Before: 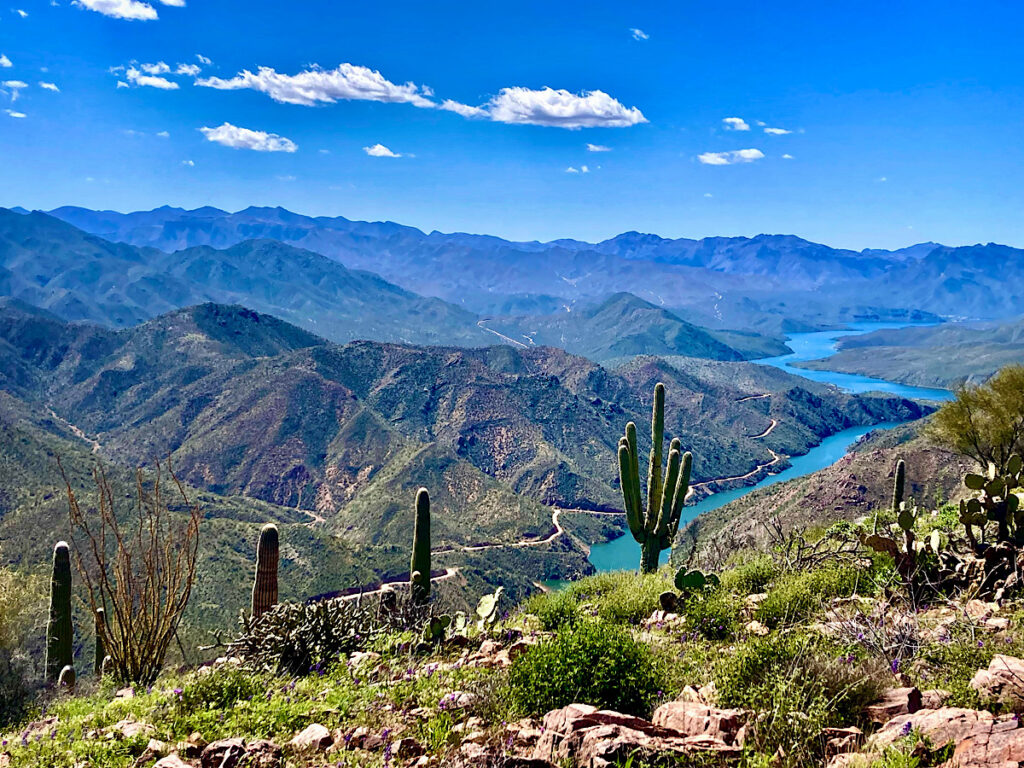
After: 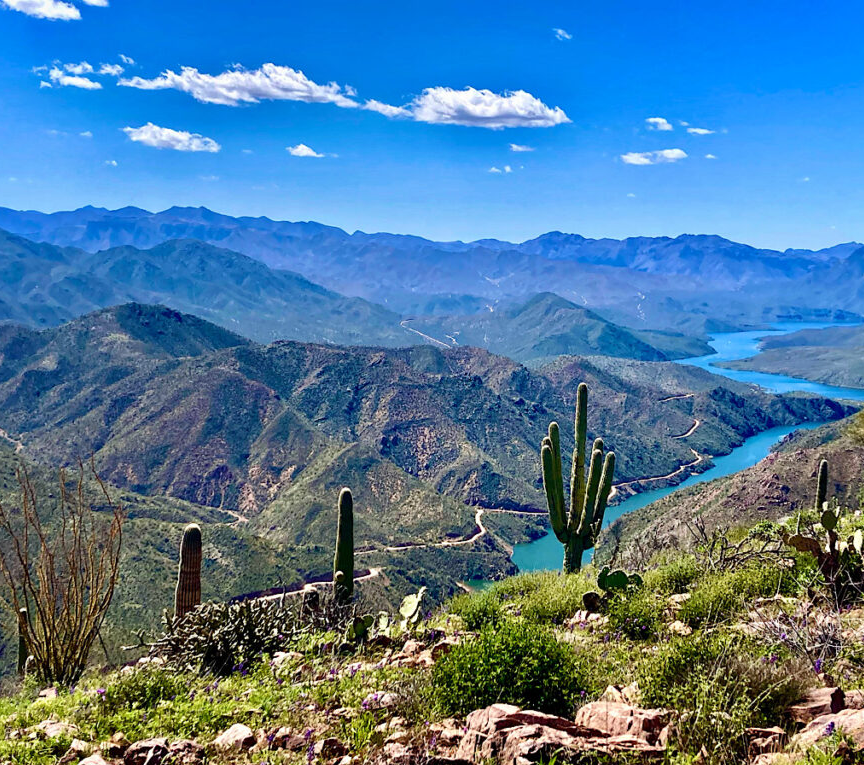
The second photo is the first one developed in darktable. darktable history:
tone equalizer: on, module defaults
crop: left 7.598%, right 7.873%
white balance: emerald 1
